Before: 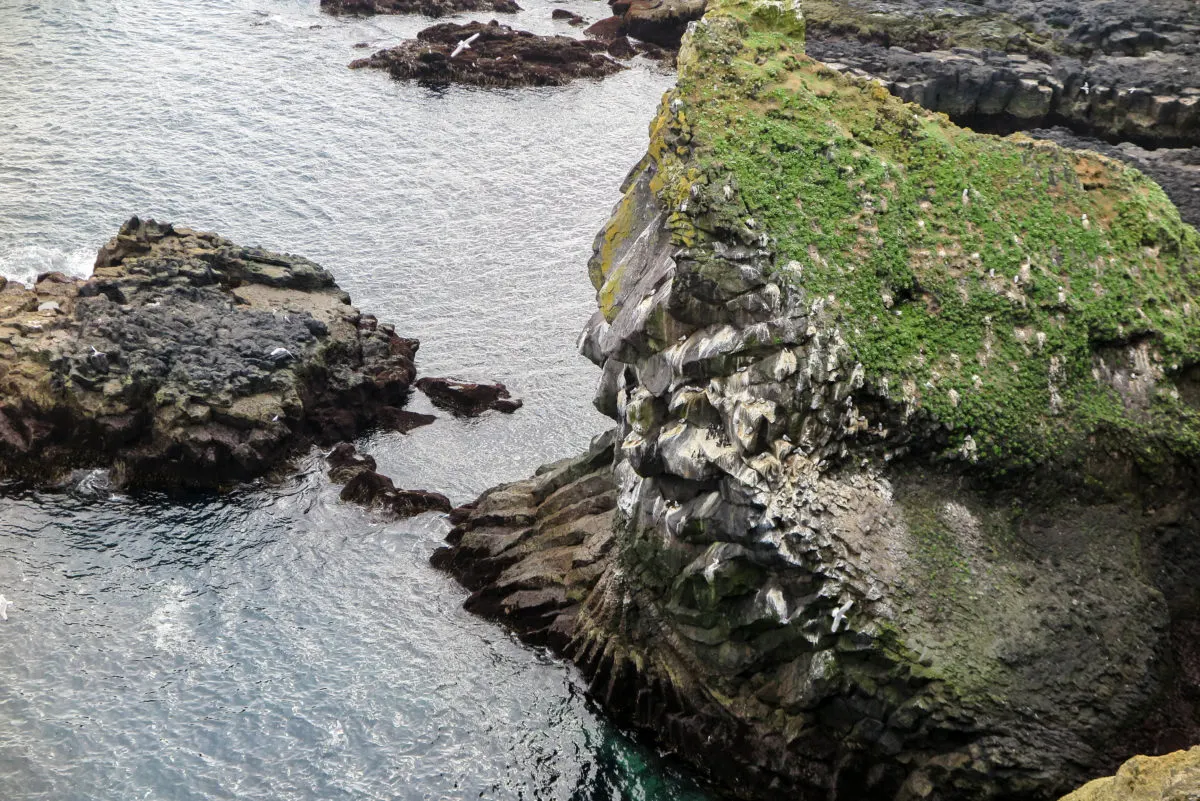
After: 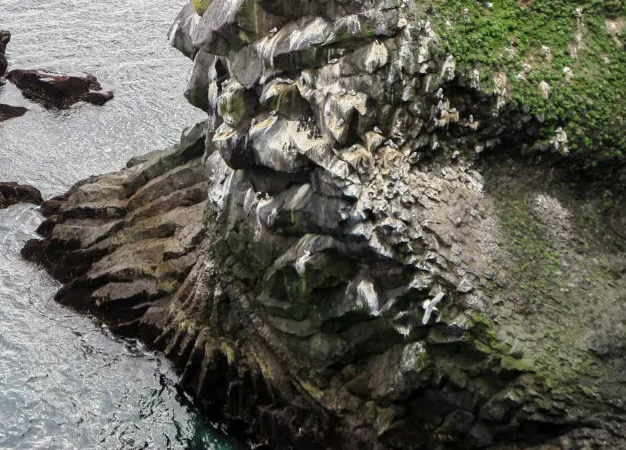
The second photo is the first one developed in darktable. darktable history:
crop: left 34.137%, top 38.464%, right 13.664%, bottom 5.302%
